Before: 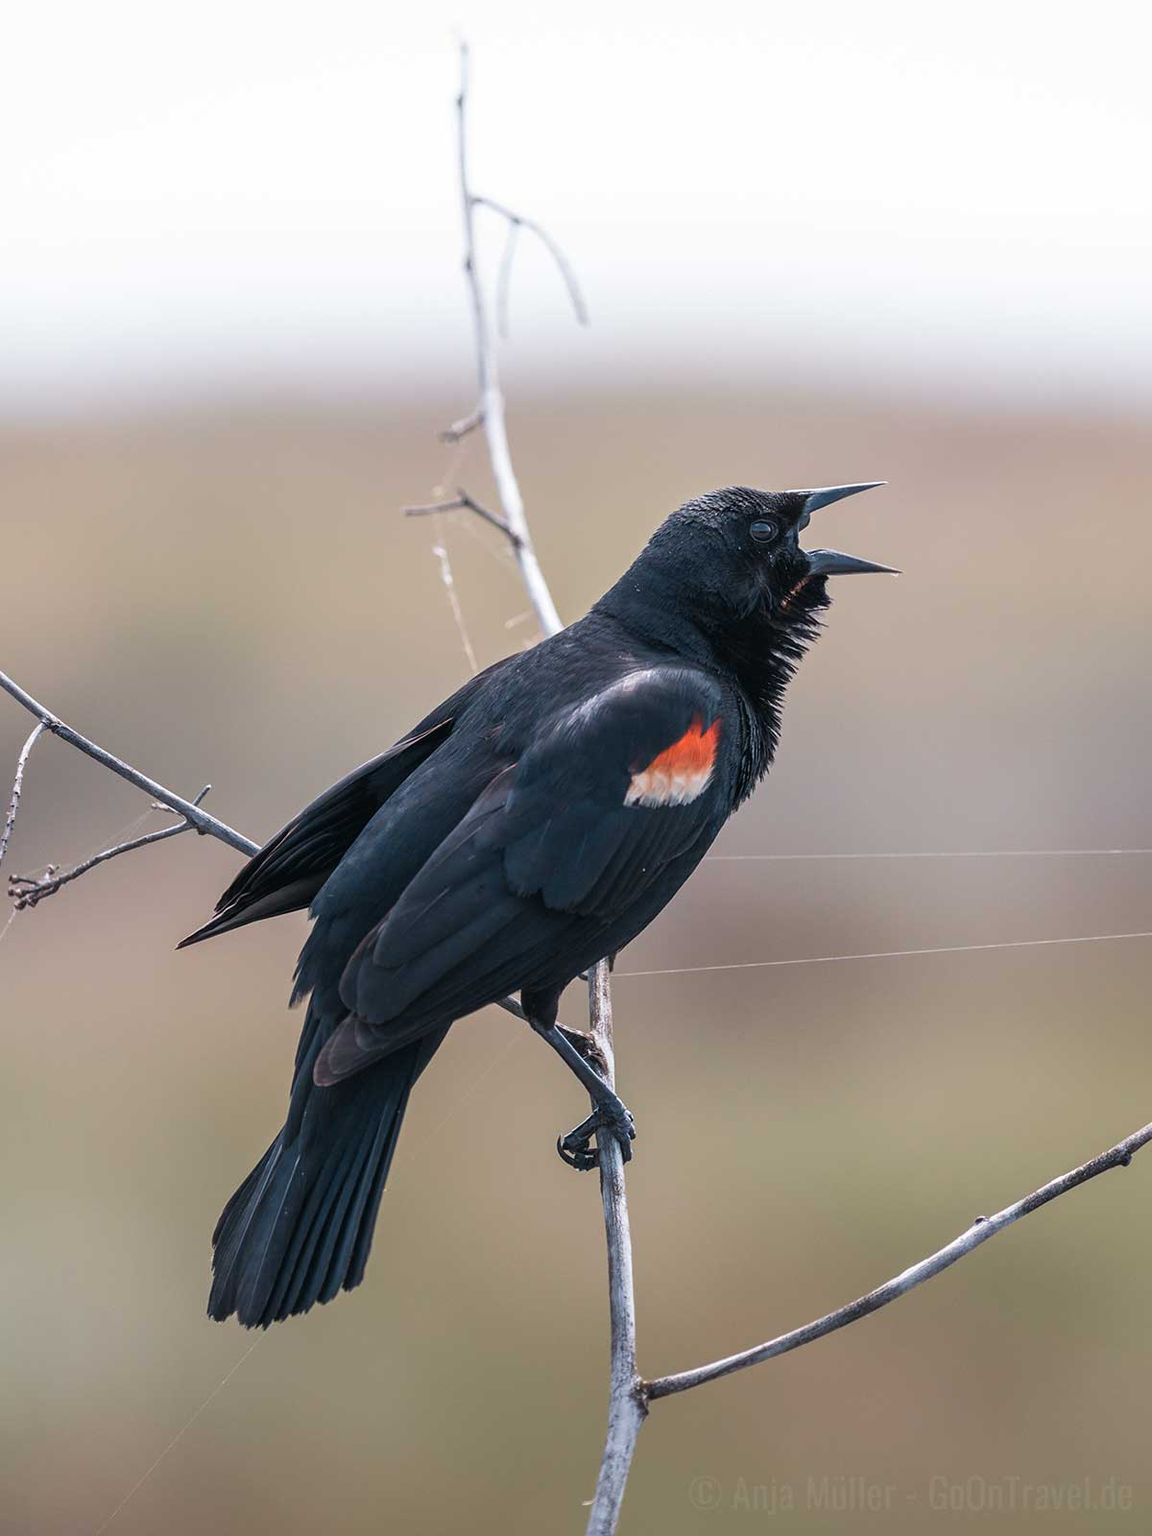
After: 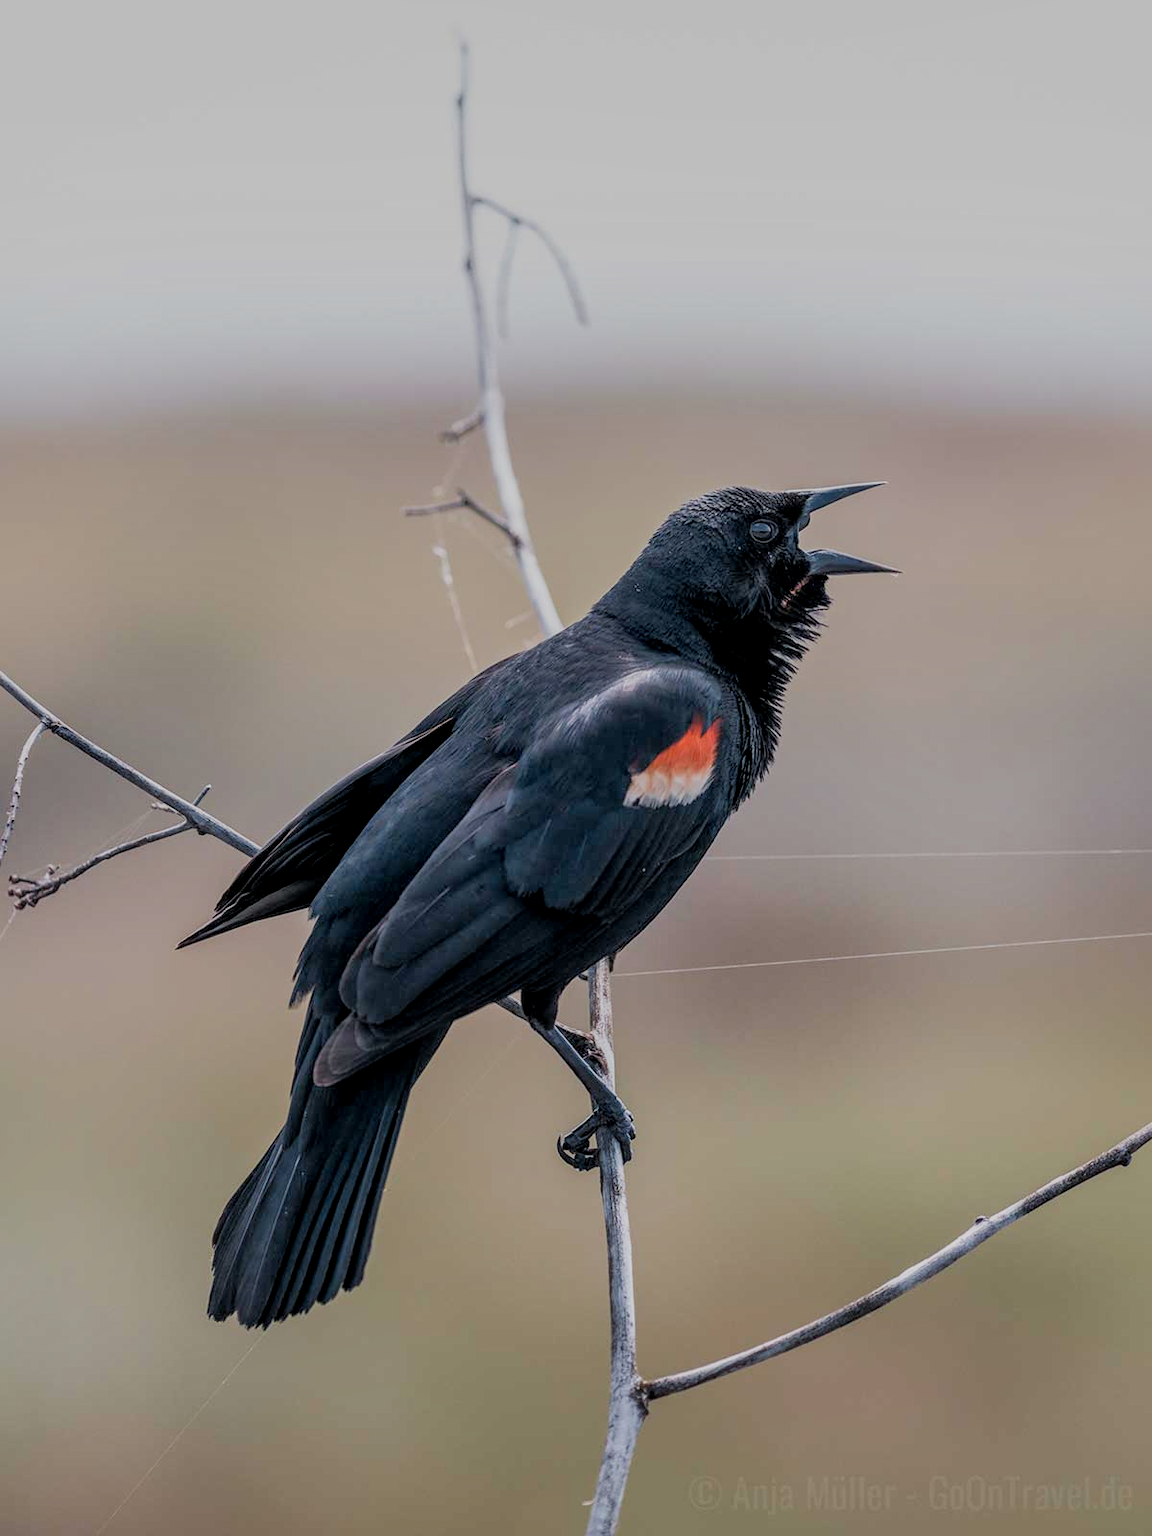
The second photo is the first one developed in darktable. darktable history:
shadows and highlights: on, module defaults
filmic rgb: black relative exposure -7.32 EV, white relative exposure 5.09 EV, hardness 3.2
exposure: black level correction 0.001, compensate highlight preservation false
local contrast: on, module defaults
